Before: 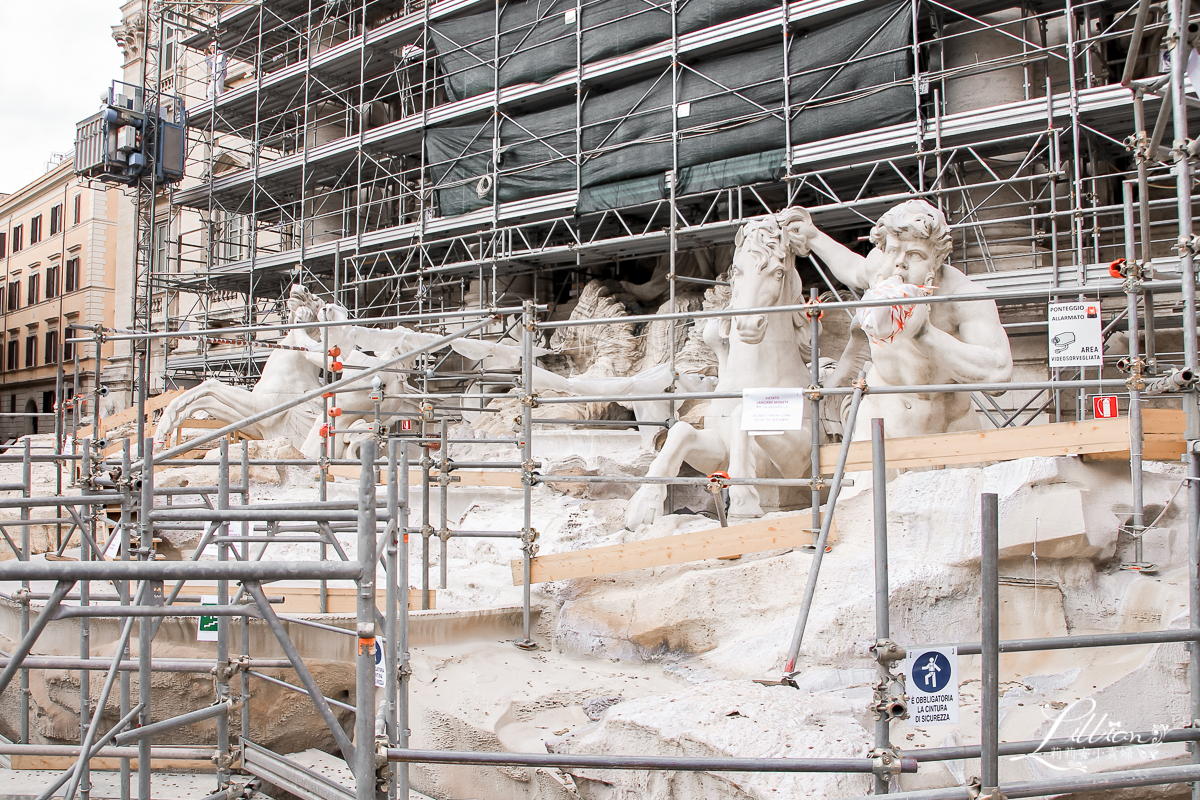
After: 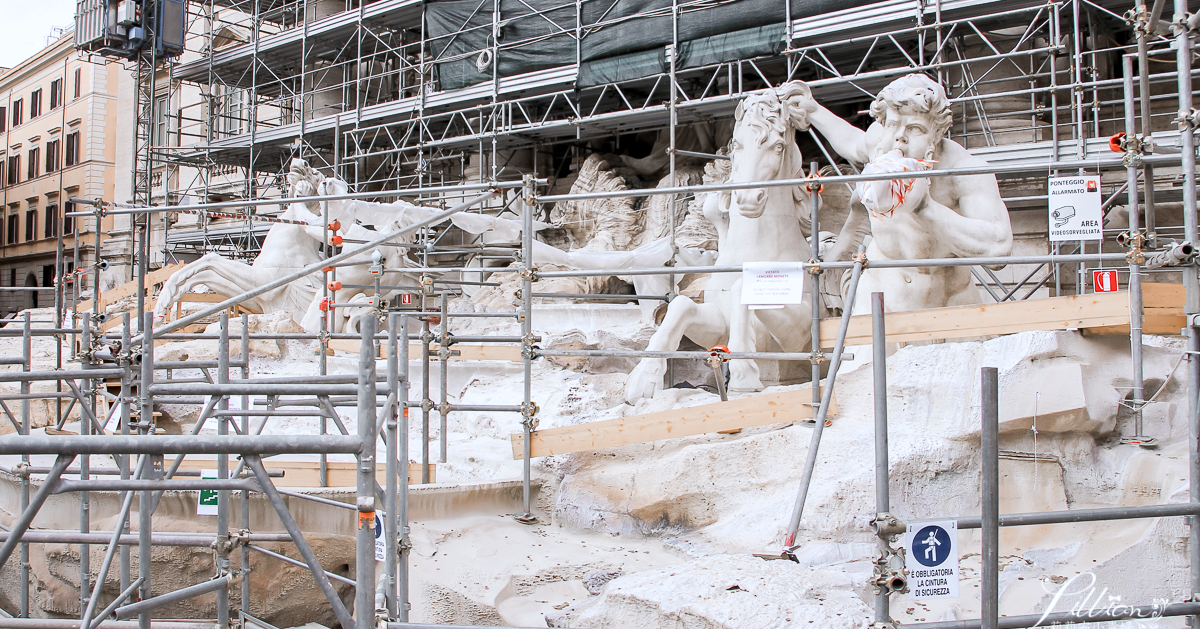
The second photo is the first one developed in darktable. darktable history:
white balance: red 0.976, blue 1.04
crop and rotate: top 15.774%, bottom 5.506%
